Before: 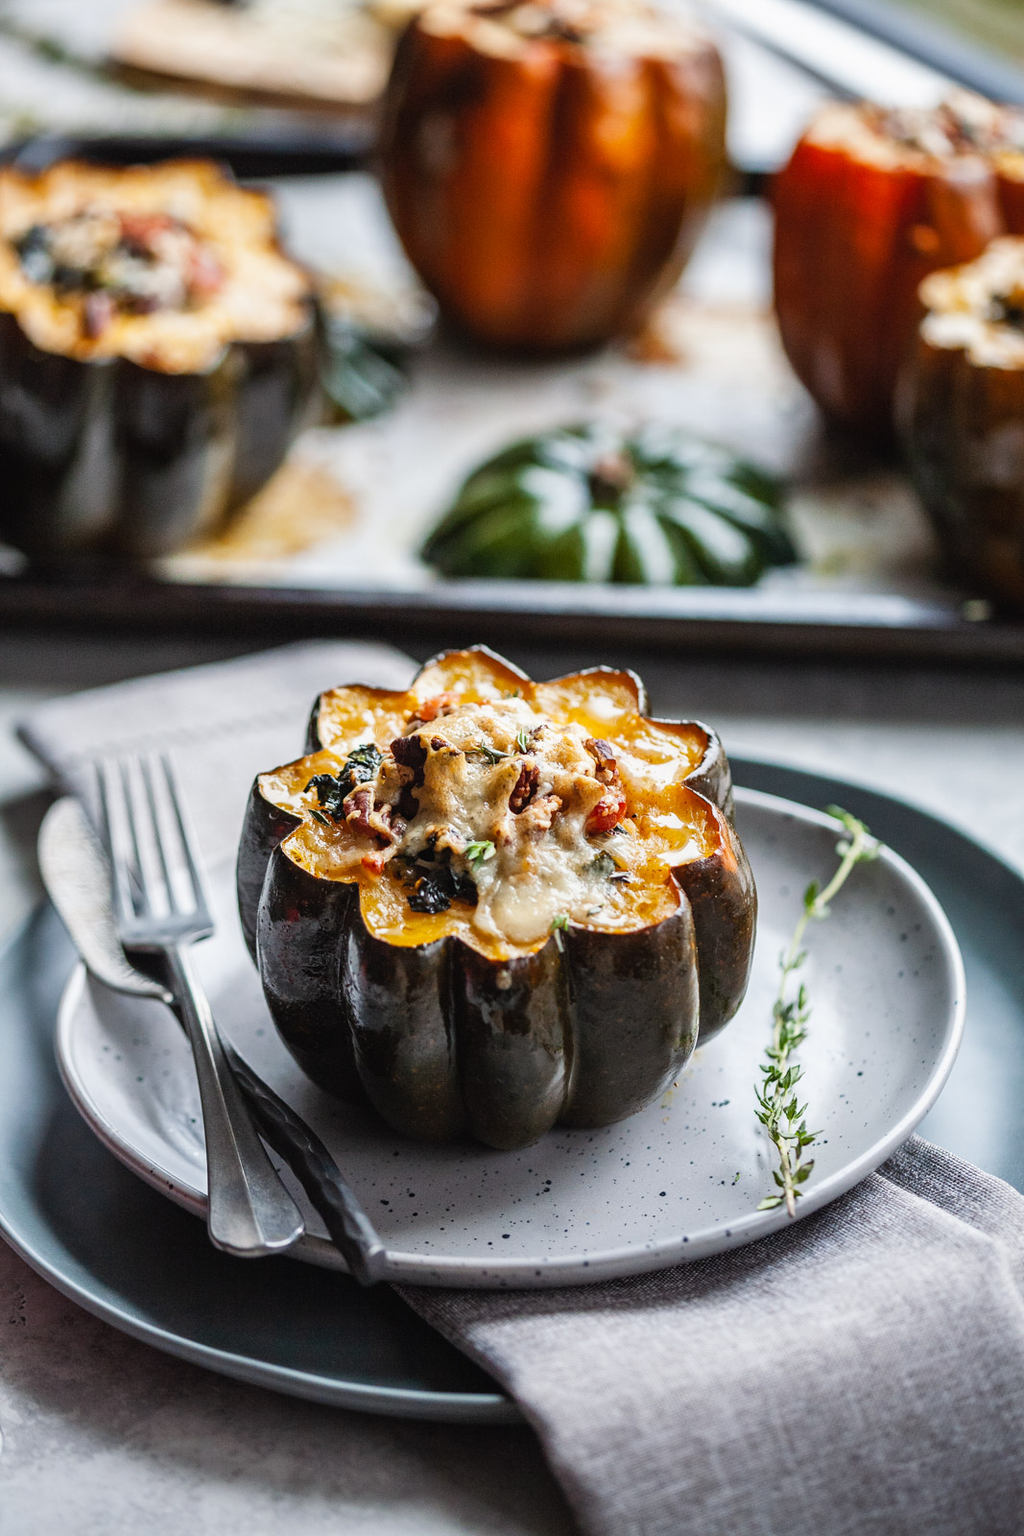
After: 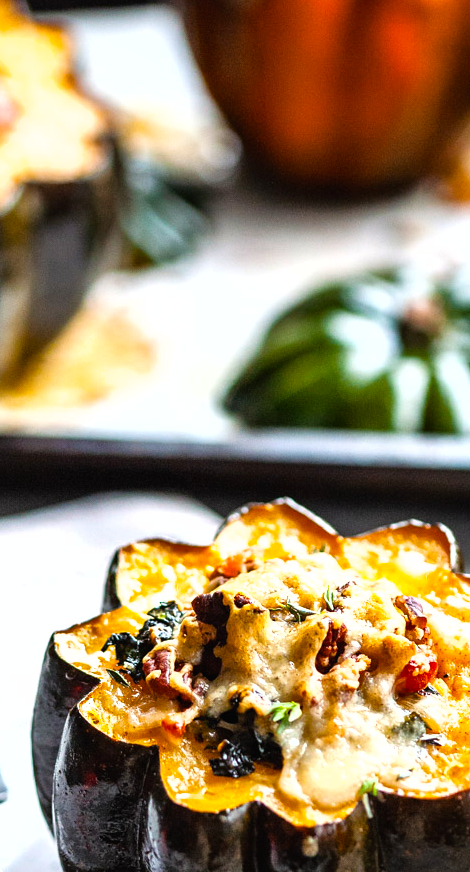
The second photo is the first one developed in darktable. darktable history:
shadows and highlights: shadows 43.68, white point adjustment -1.56, soften with gaussian
crop: left 20.216%, top 10.888%, right 35.735%, bottom 34.563%
tone equalizer: -8 EV -0.722 EV, -7 EV -0.716 EV, -6 EV -0.61 EV, -5 EV -0.385 EV, -3 EV 0.399 EV, -2 EV 0.6 EV, -1 EV 0.689 EV, +0 EV 0.777 EV
color balance rgb: linear chroma grading › global chroma 9.661%, perceptual saturation grading › global saturation 19.896%
